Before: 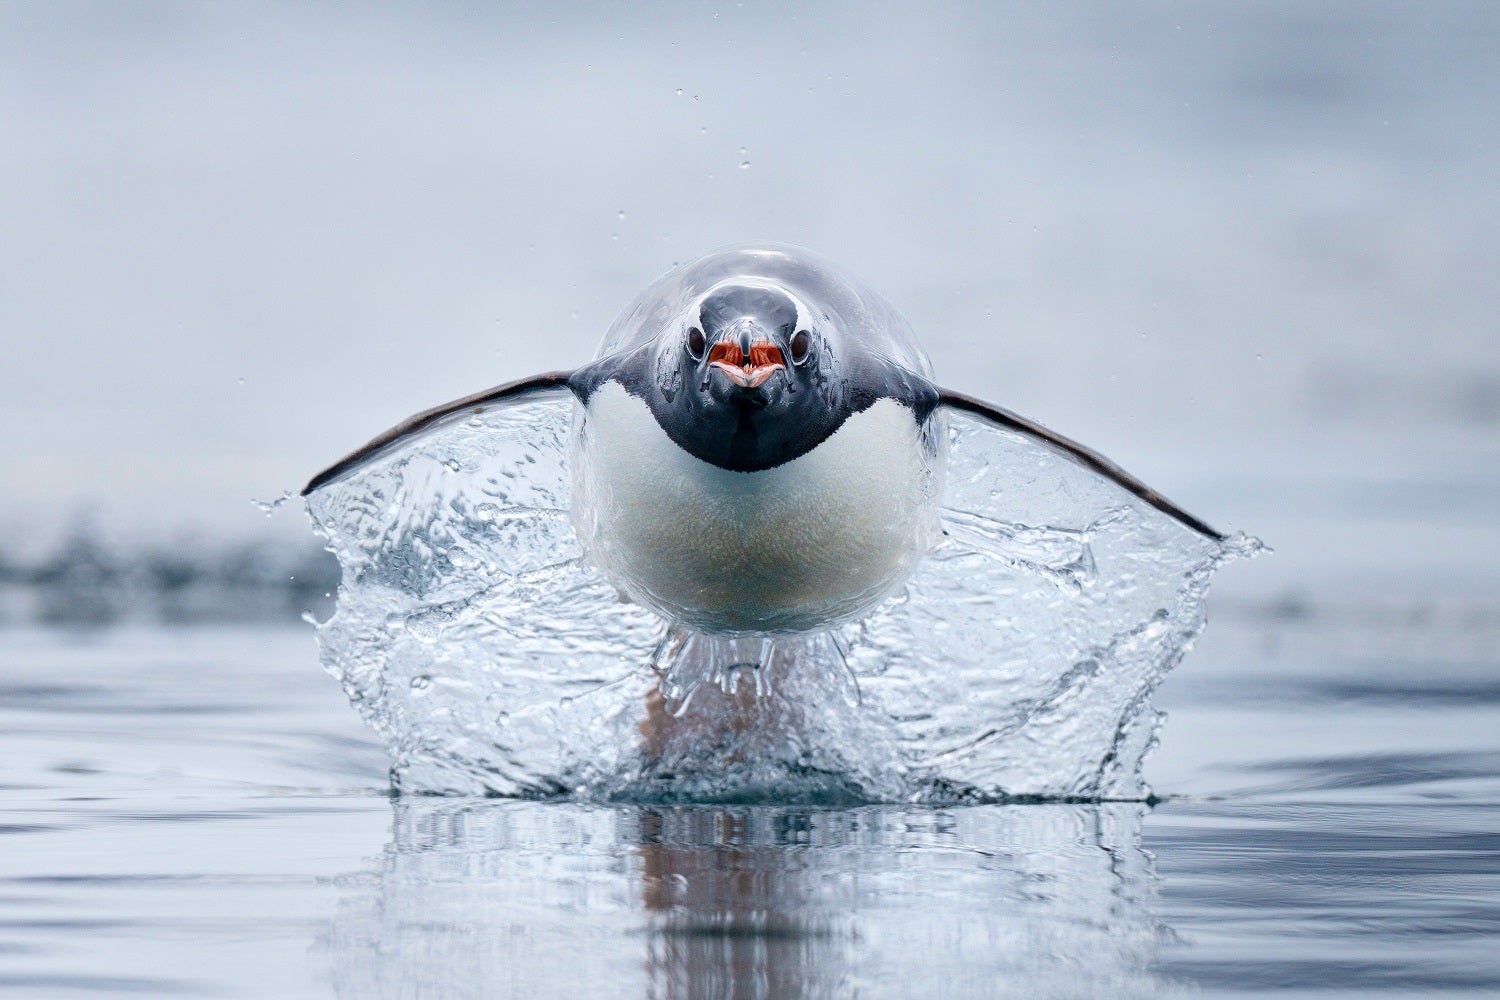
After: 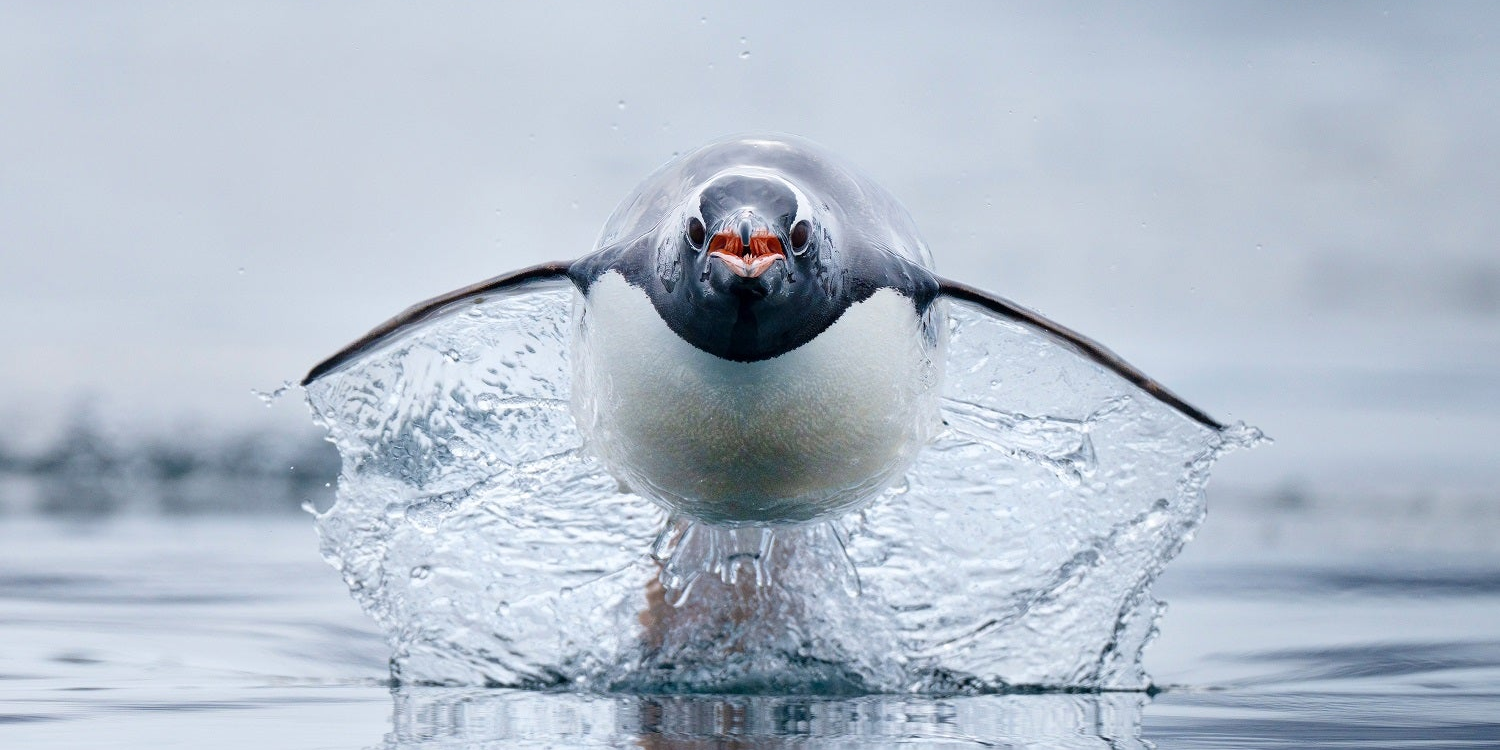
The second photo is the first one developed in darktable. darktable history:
crop: top 11.036%, bottom 13.939%
